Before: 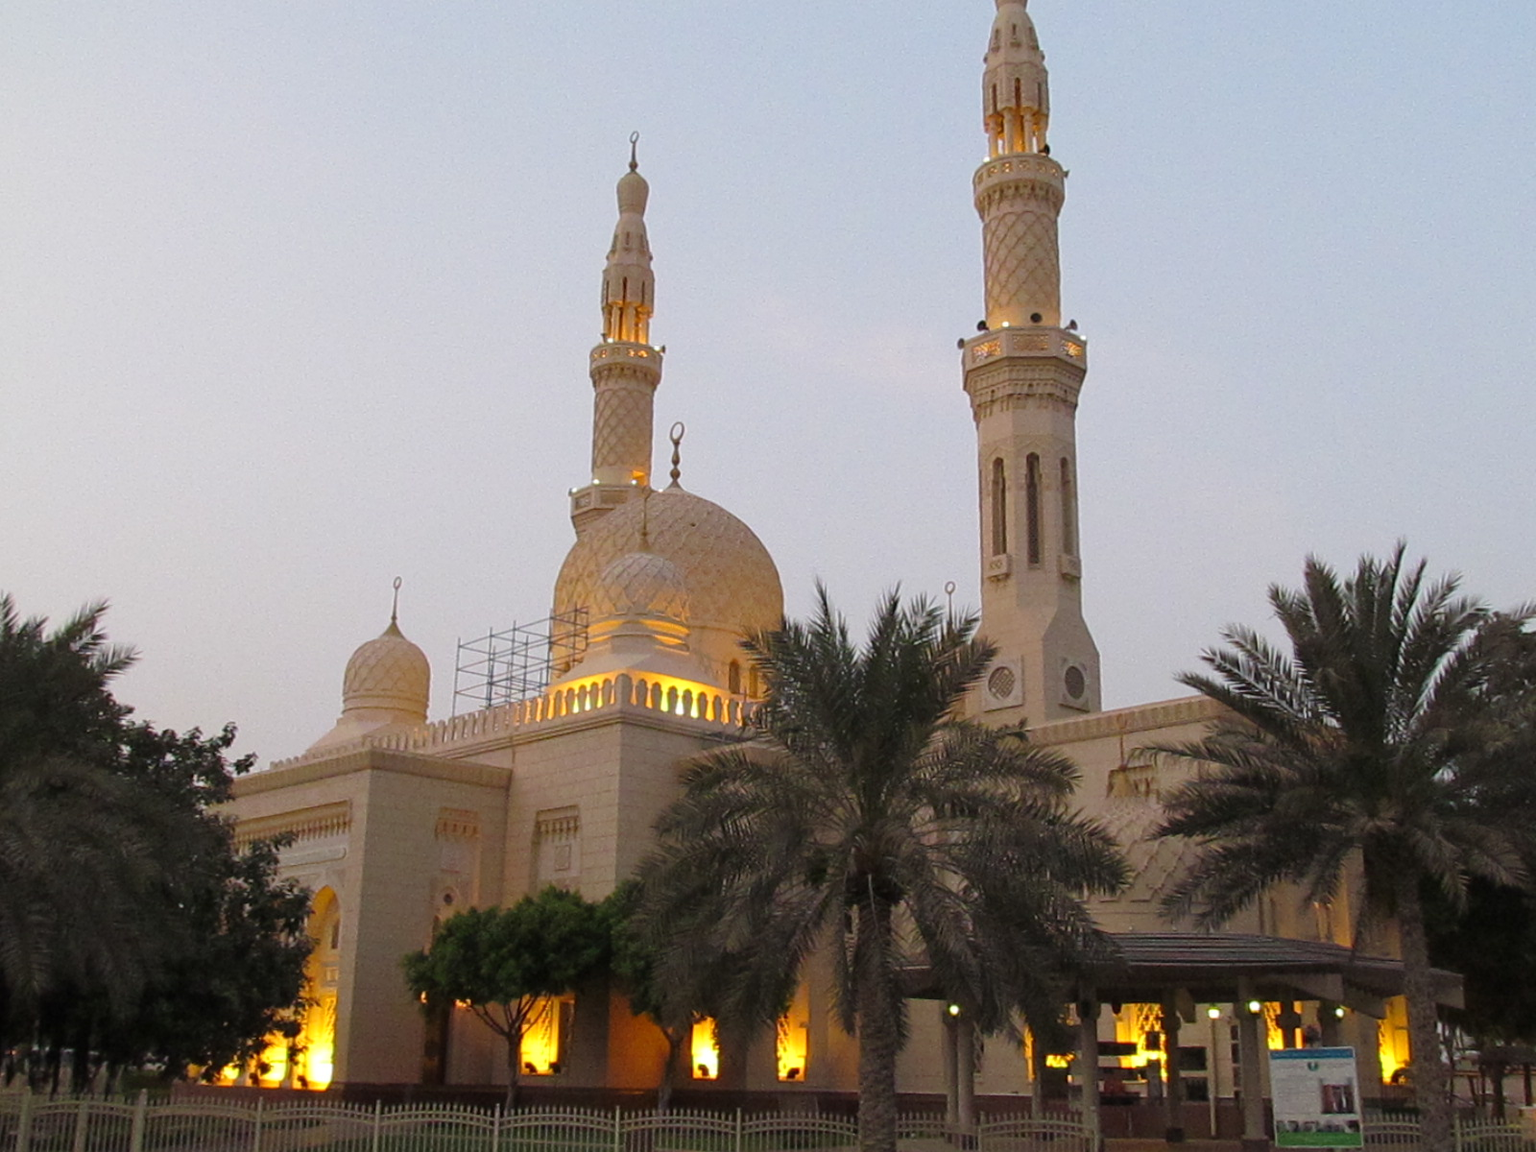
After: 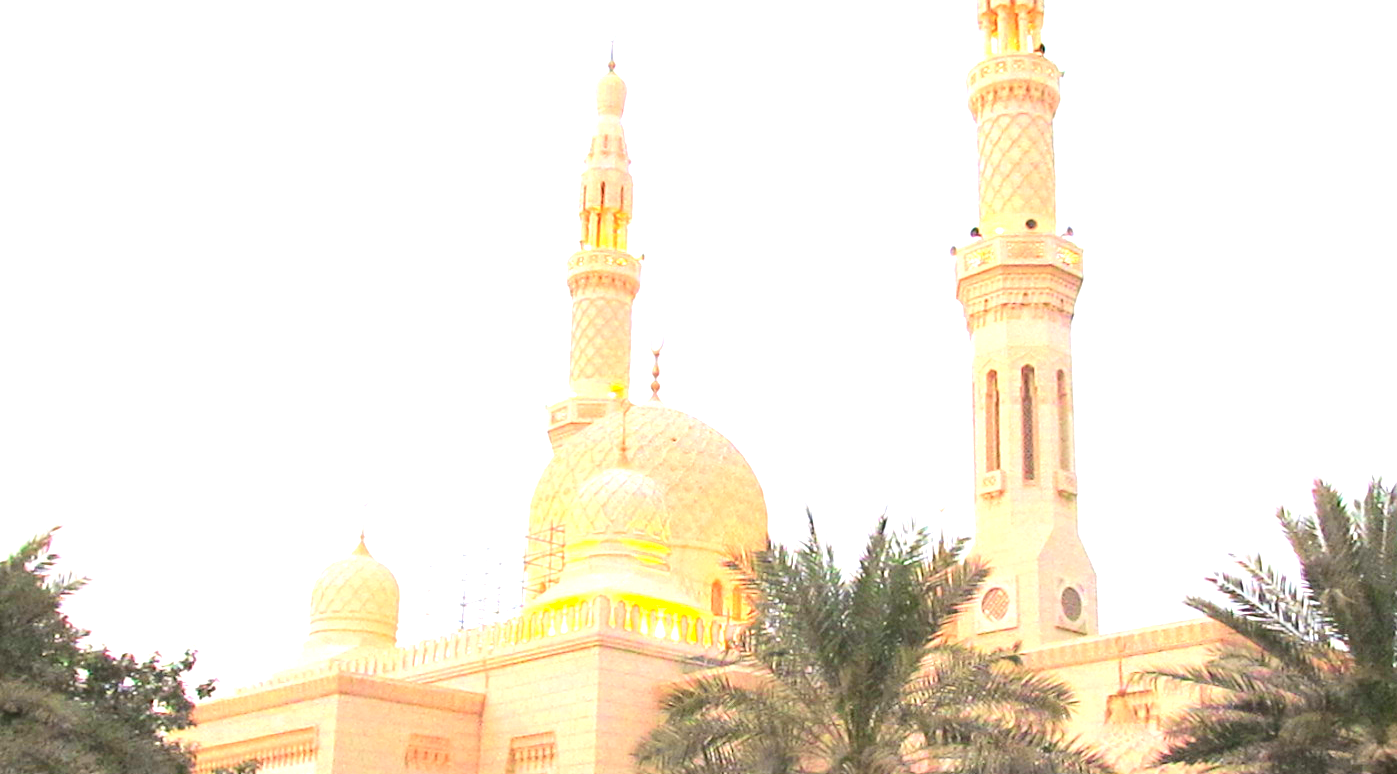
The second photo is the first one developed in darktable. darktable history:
white balance: emerald 1
exposure: black level correction 0, exposure 2.138 EV, compensate exposure bias true, compensate highlight preservation false
crop: left 3.015%, top 8.969%, right 9.647%, bottom 26.457%
tone curve: curves: ch0 [(0, 0.013) (0.054, 0.018) (0.205, 0.197) (0.289, 0.309) (0.382, 0.437) (0.475, 0.552) (0.666, 0.743) (0.791, 0.85) (1, 0.998)]; ch1 [(0, 0) (0.394, 0.338) (0.449, 0.404) (0.499, 0.498) (0.526, 0.528) (0.543, 0.564) (0.589, 0.633) (0.66, 0.687) (0.783, 0.804) (1, 1)]; ch2 [(0, 0) (0.304, 0.31) (0.403, 0.399) (0.441, 0.421) (0.474, 0.466) (0.498, 0.496) (0.524, 0.538) (0.555, 0.584) (0.633, 0.665) (0.7, 0.711) (1, 1)], color space Lab, independent channels, preserve colors none
